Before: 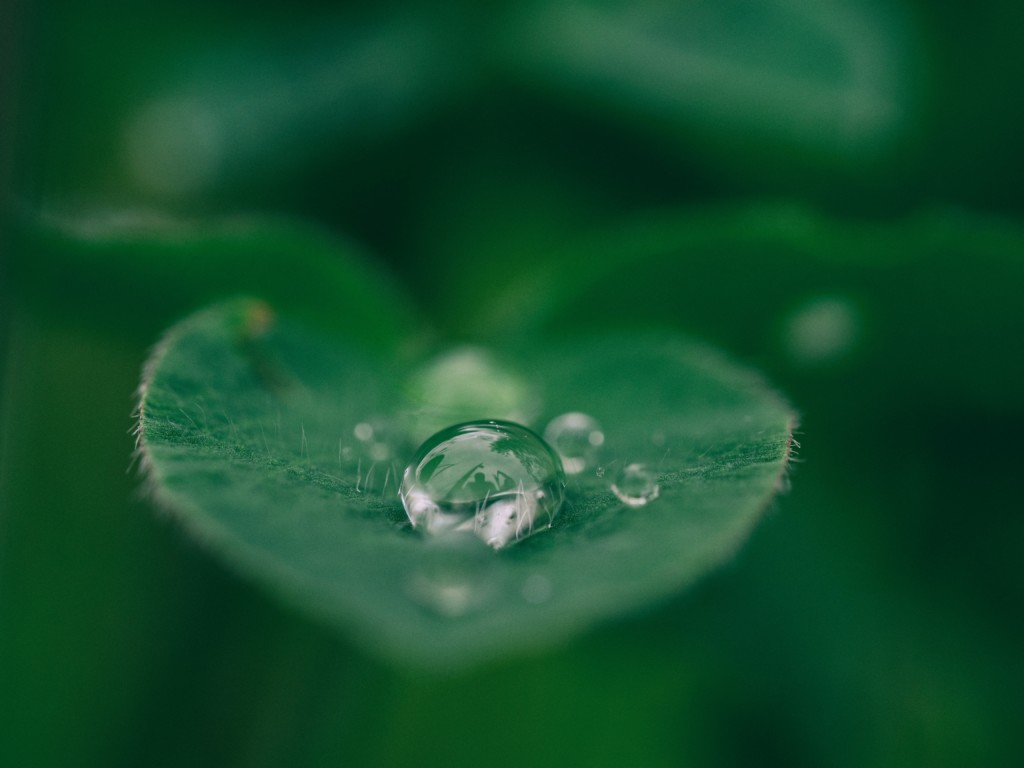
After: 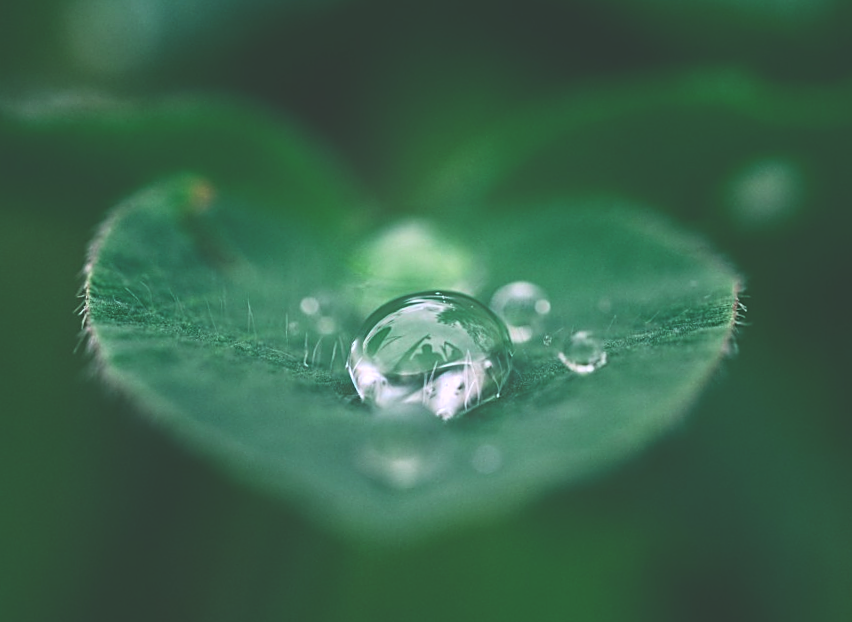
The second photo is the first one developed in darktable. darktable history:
color balance: output saturation 110%
crop and rotate: left 4.842%, top 15.51%, right 10.668%
white balance: red 1.004, blue 1.096
contrast brightness saturation: contrast 0.22, brightness -0.19, saturation 0.24
exposure: black level correction -0.071, exposure 0.5 EV, compensate highlight preservation false
bloom: threshold 82.5%, strength 16.25%
sharpen: on, module defaults
rotate and perspective: rotation -1.42°, crop left 0.016, crop right 0.984, crop top 0.035, crop bottom 0.965
